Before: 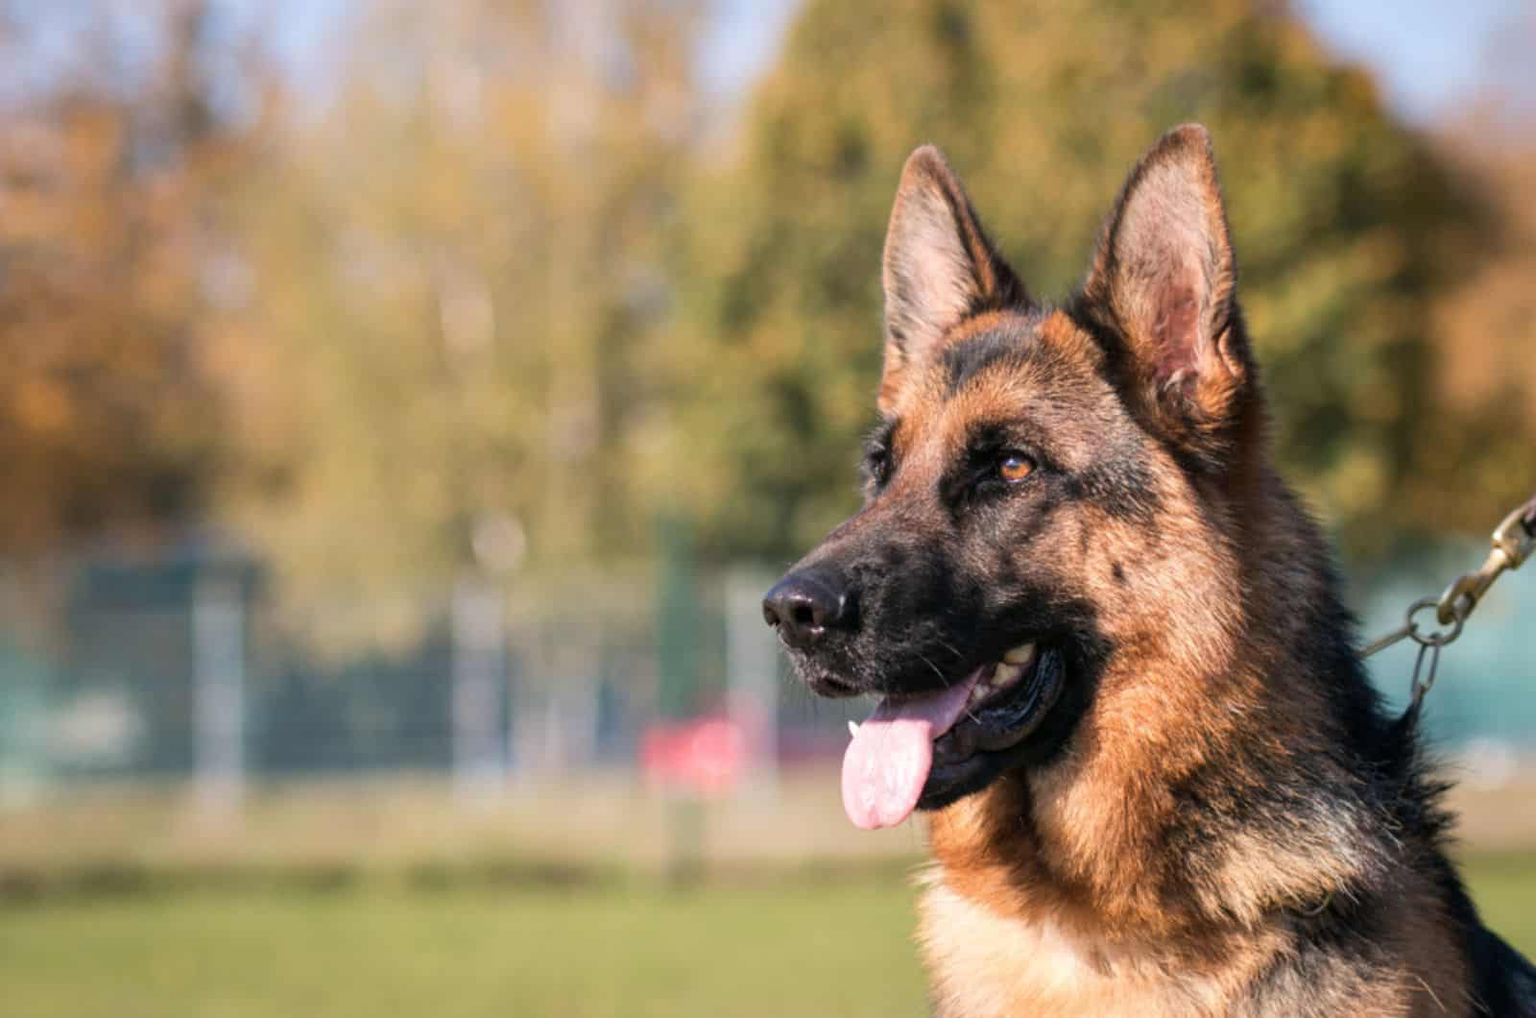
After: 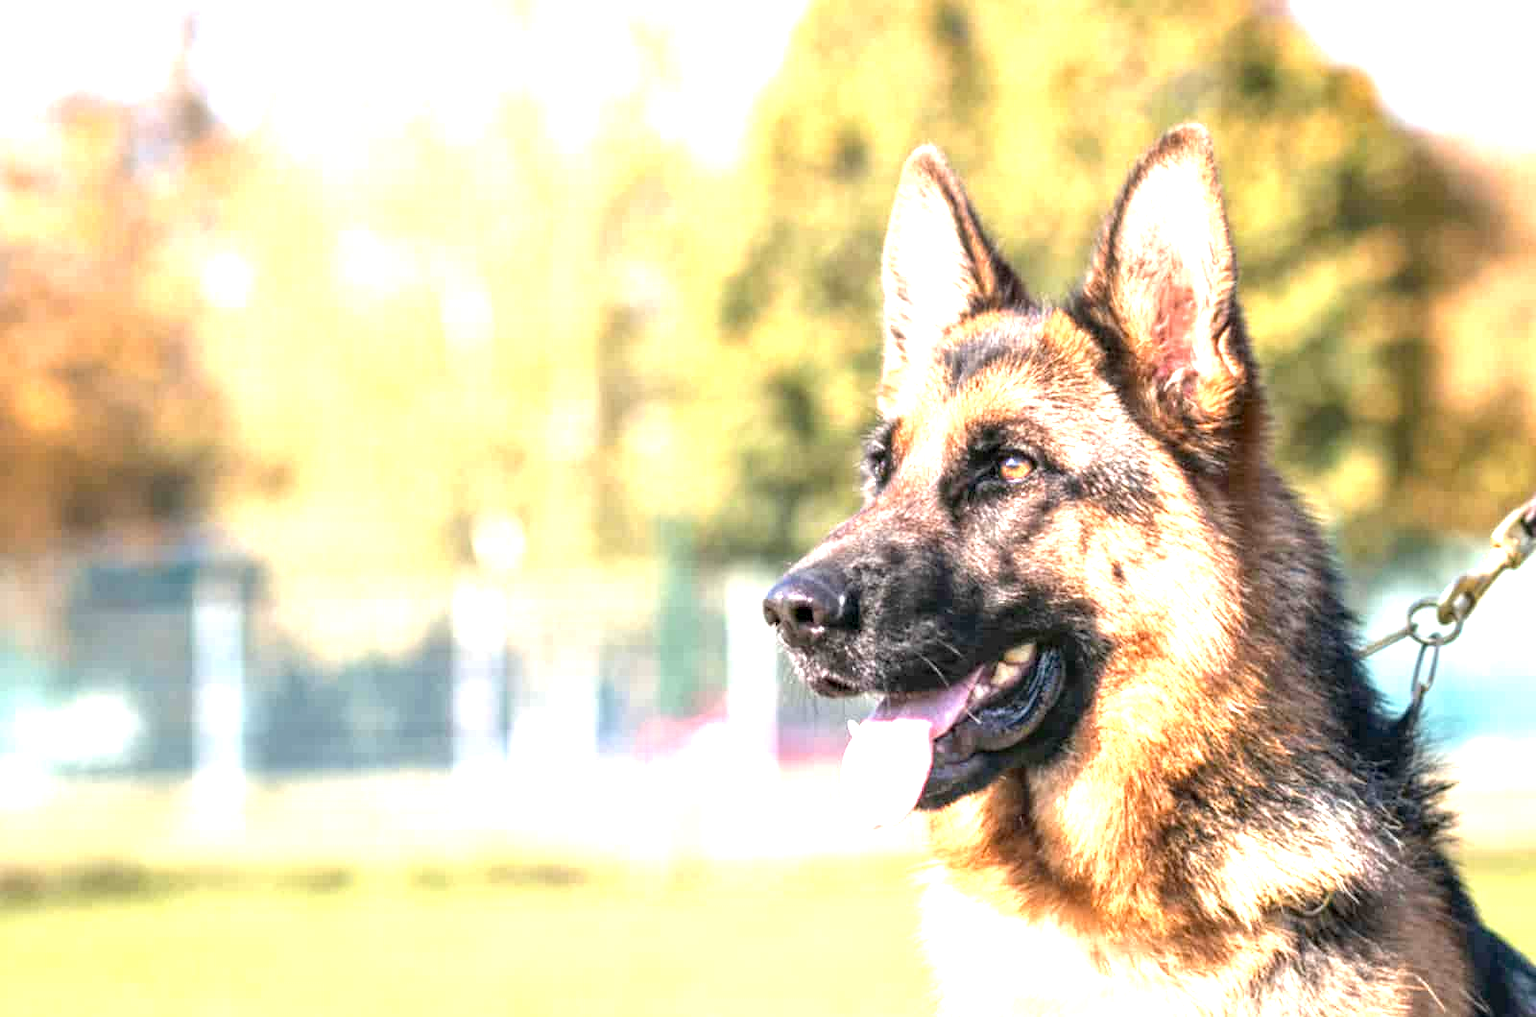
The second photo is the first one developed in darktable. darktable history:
exposure: black level correction 0.001, exposure 1.84 EV, compensate highlight preservation false
local contrast: on, module defaults
